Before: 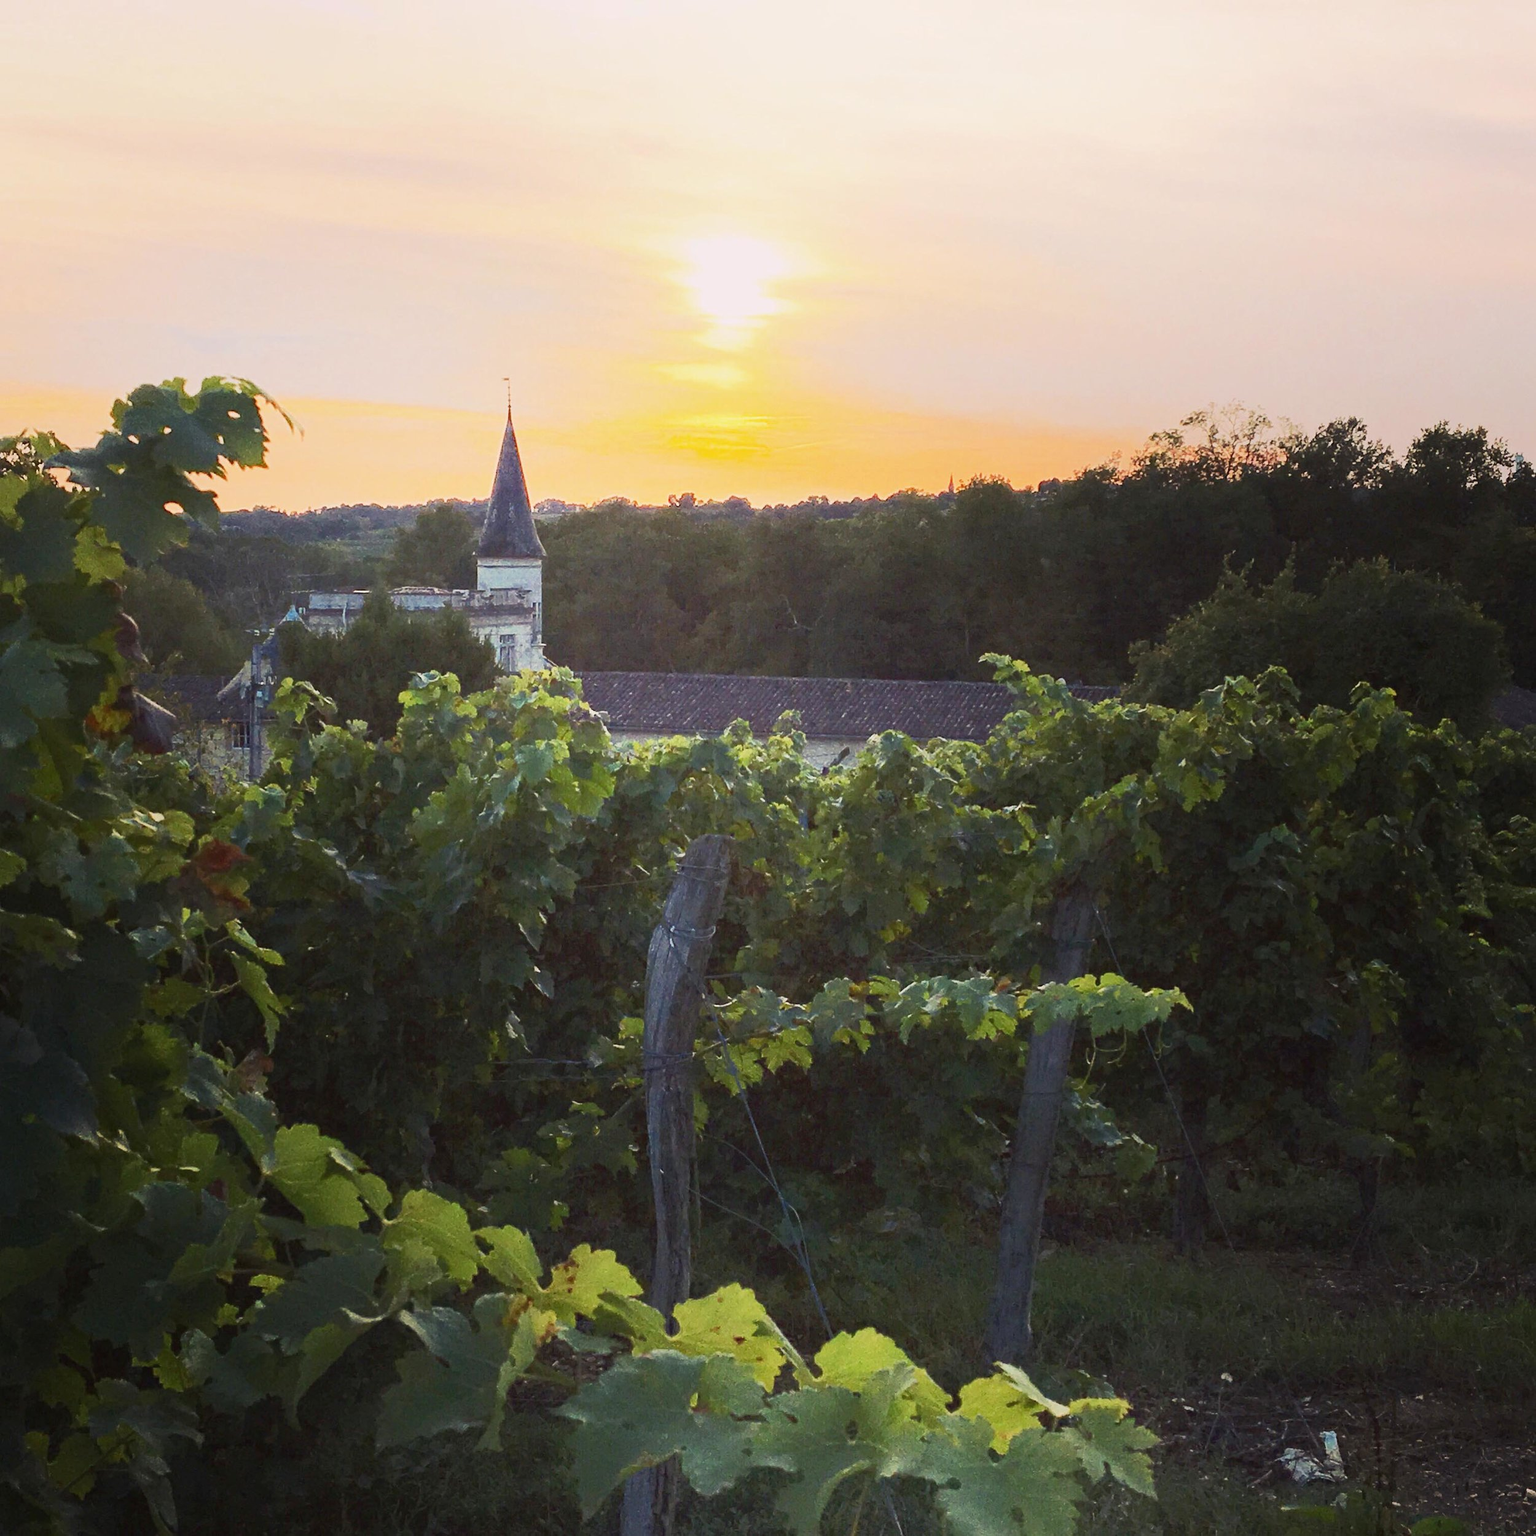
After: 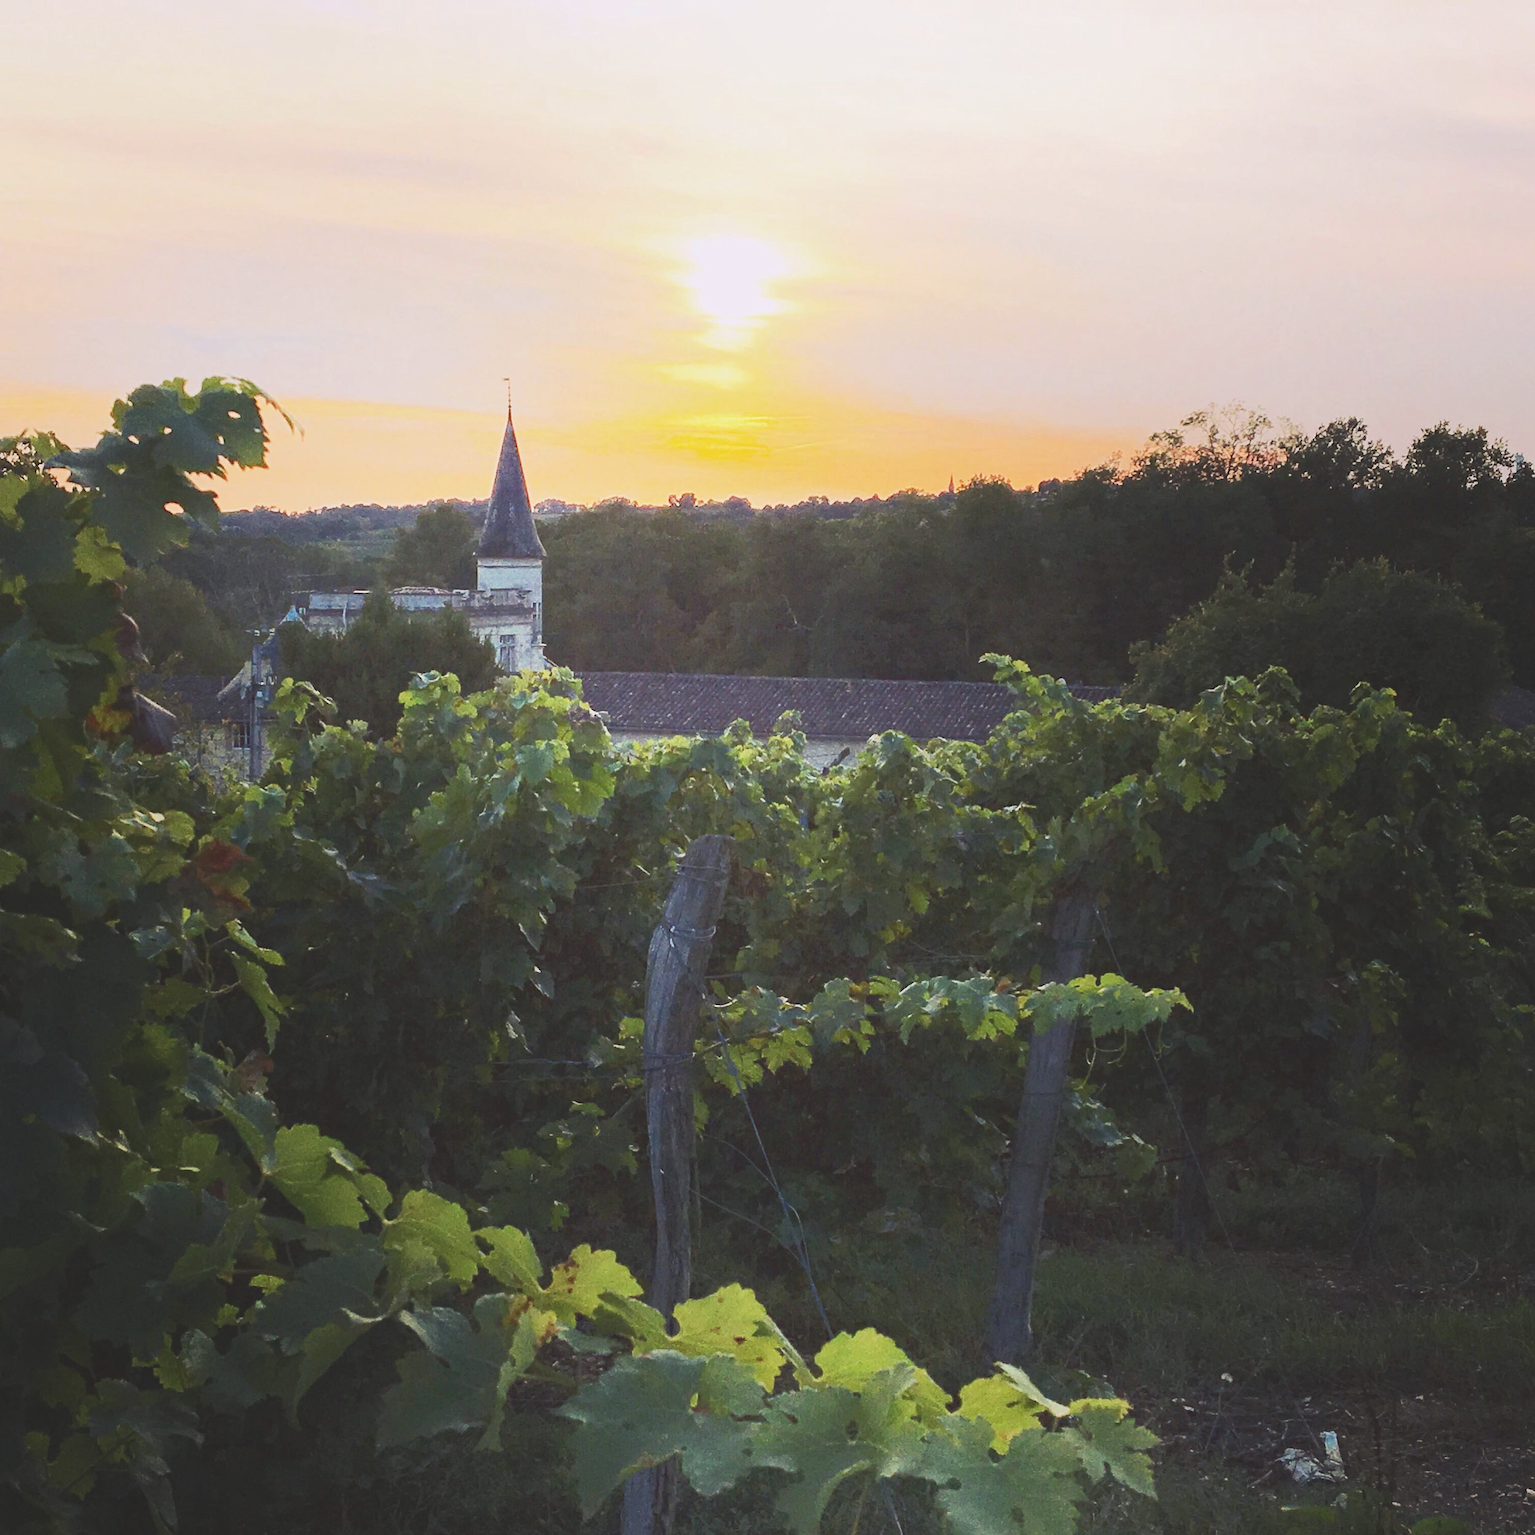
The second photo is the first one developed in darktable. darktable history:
exposure: black level correction -0.015, compensate highlight preservation false
white balance: red 0.98, blue 1.034
